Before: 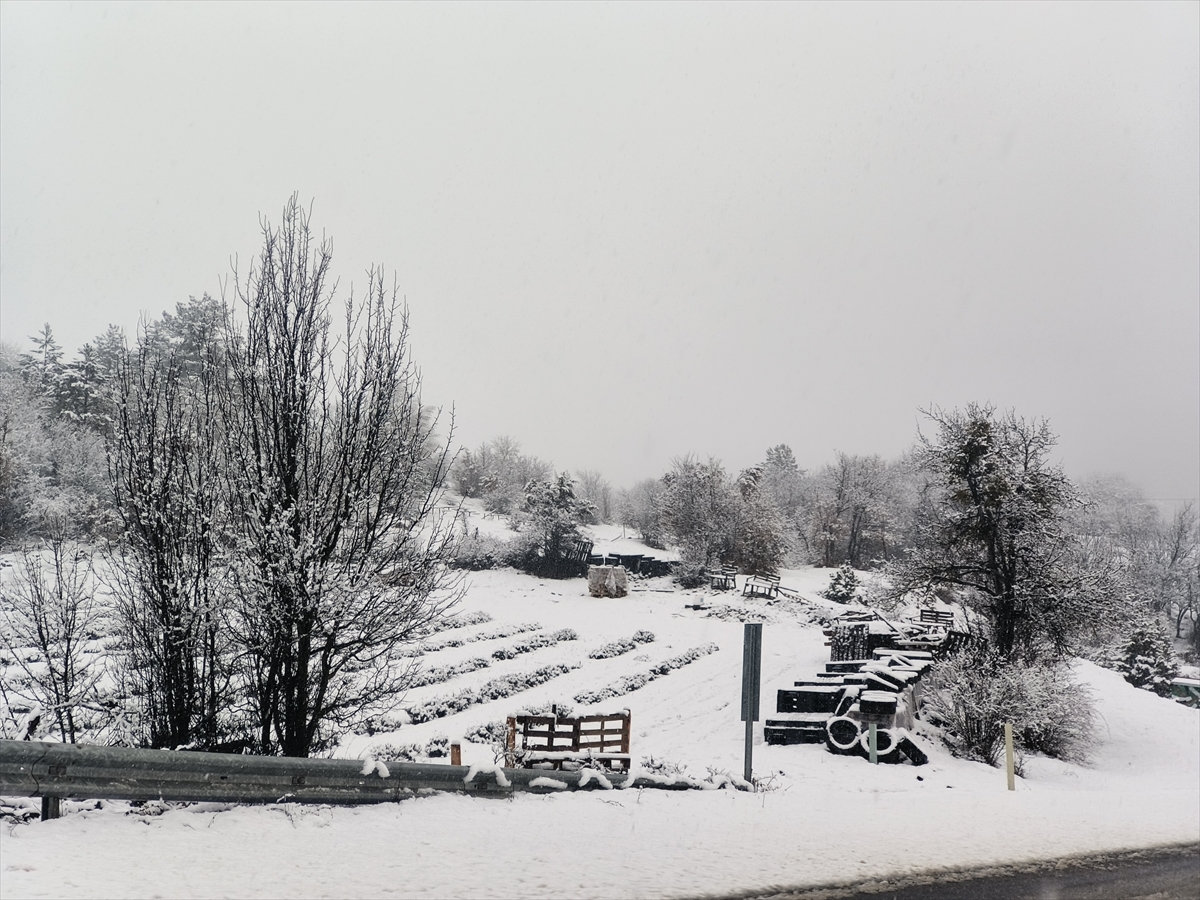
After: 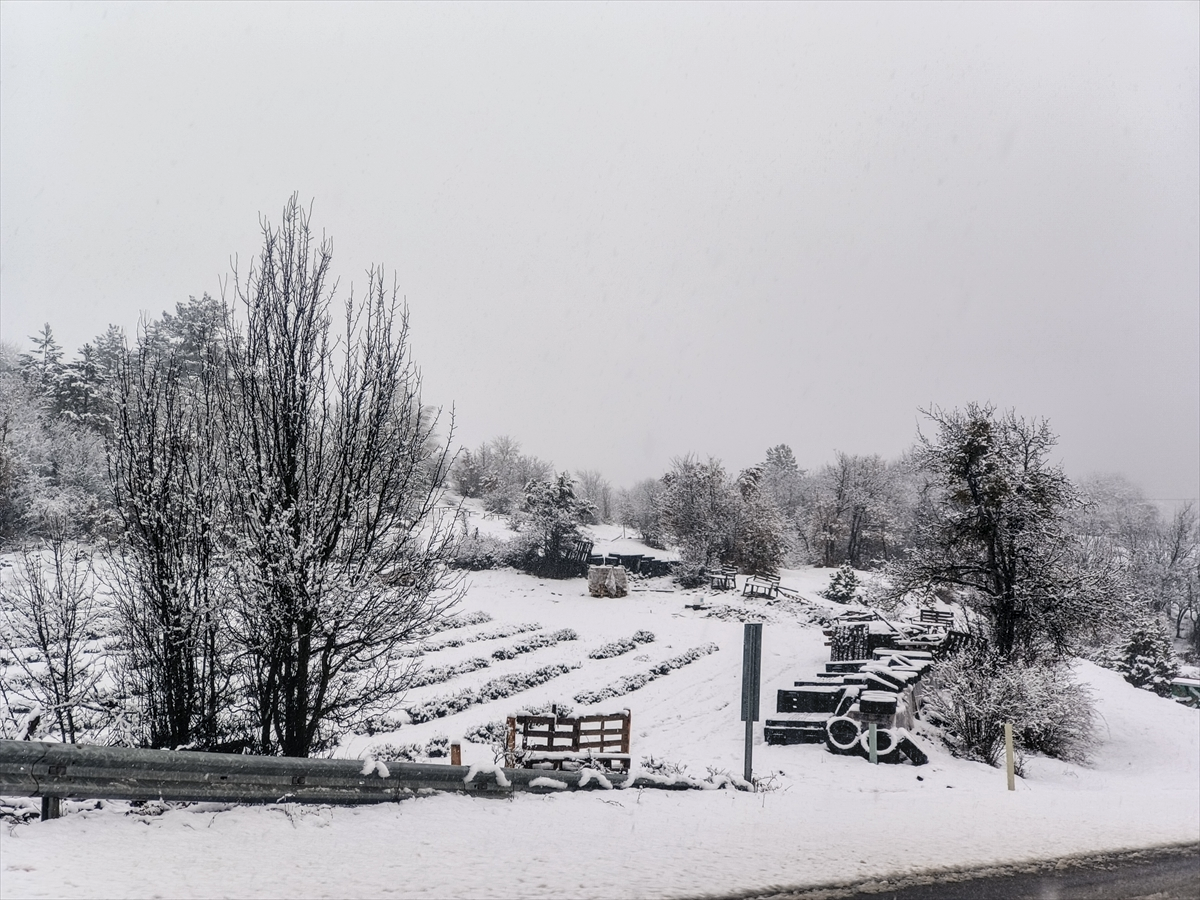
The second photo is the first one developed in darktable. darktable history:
local contrast: on, module defaults
white balance: red 1.004, blue 1.024
